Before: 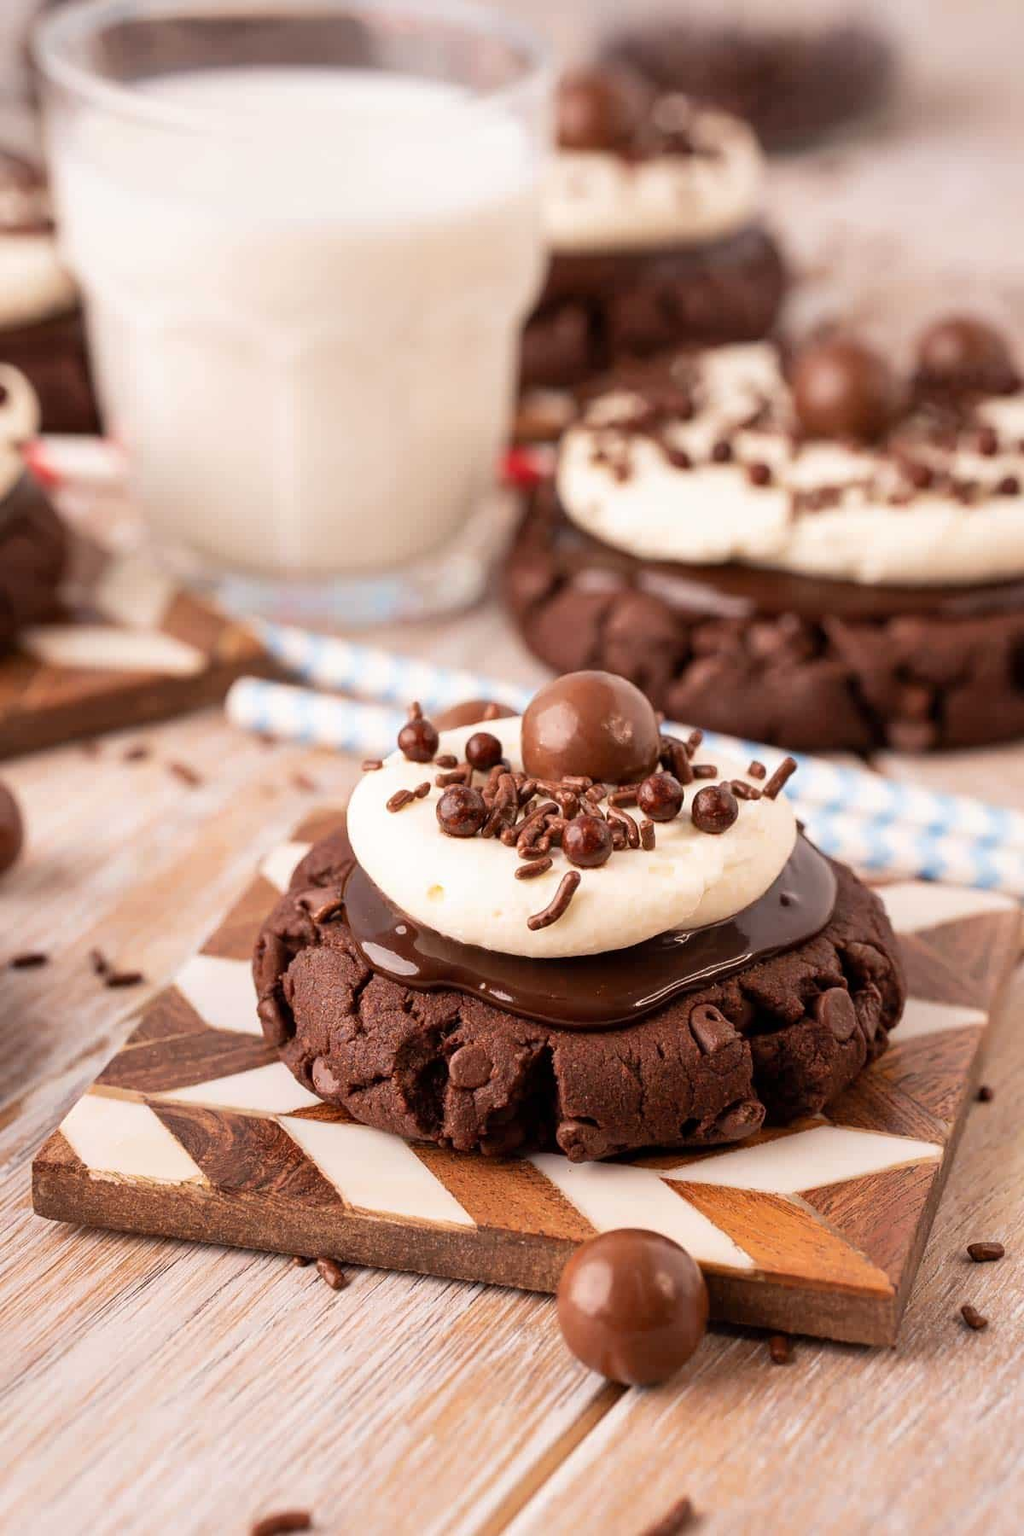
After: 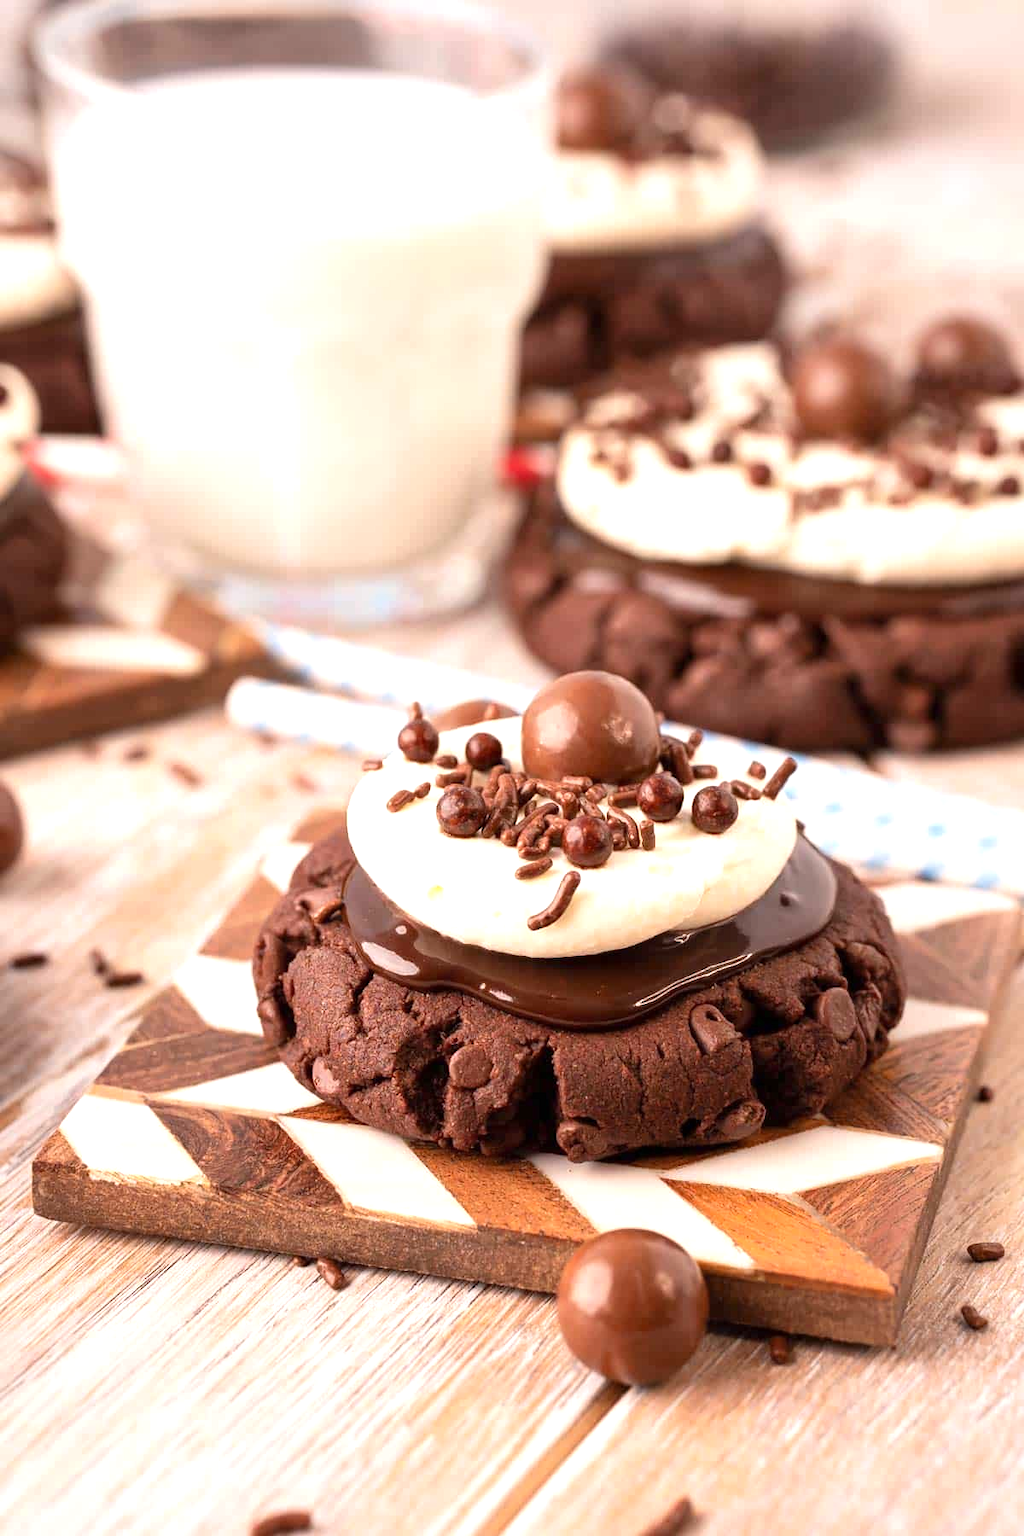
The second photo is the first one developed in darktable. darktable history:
exposure: exposure 0.607 EV
